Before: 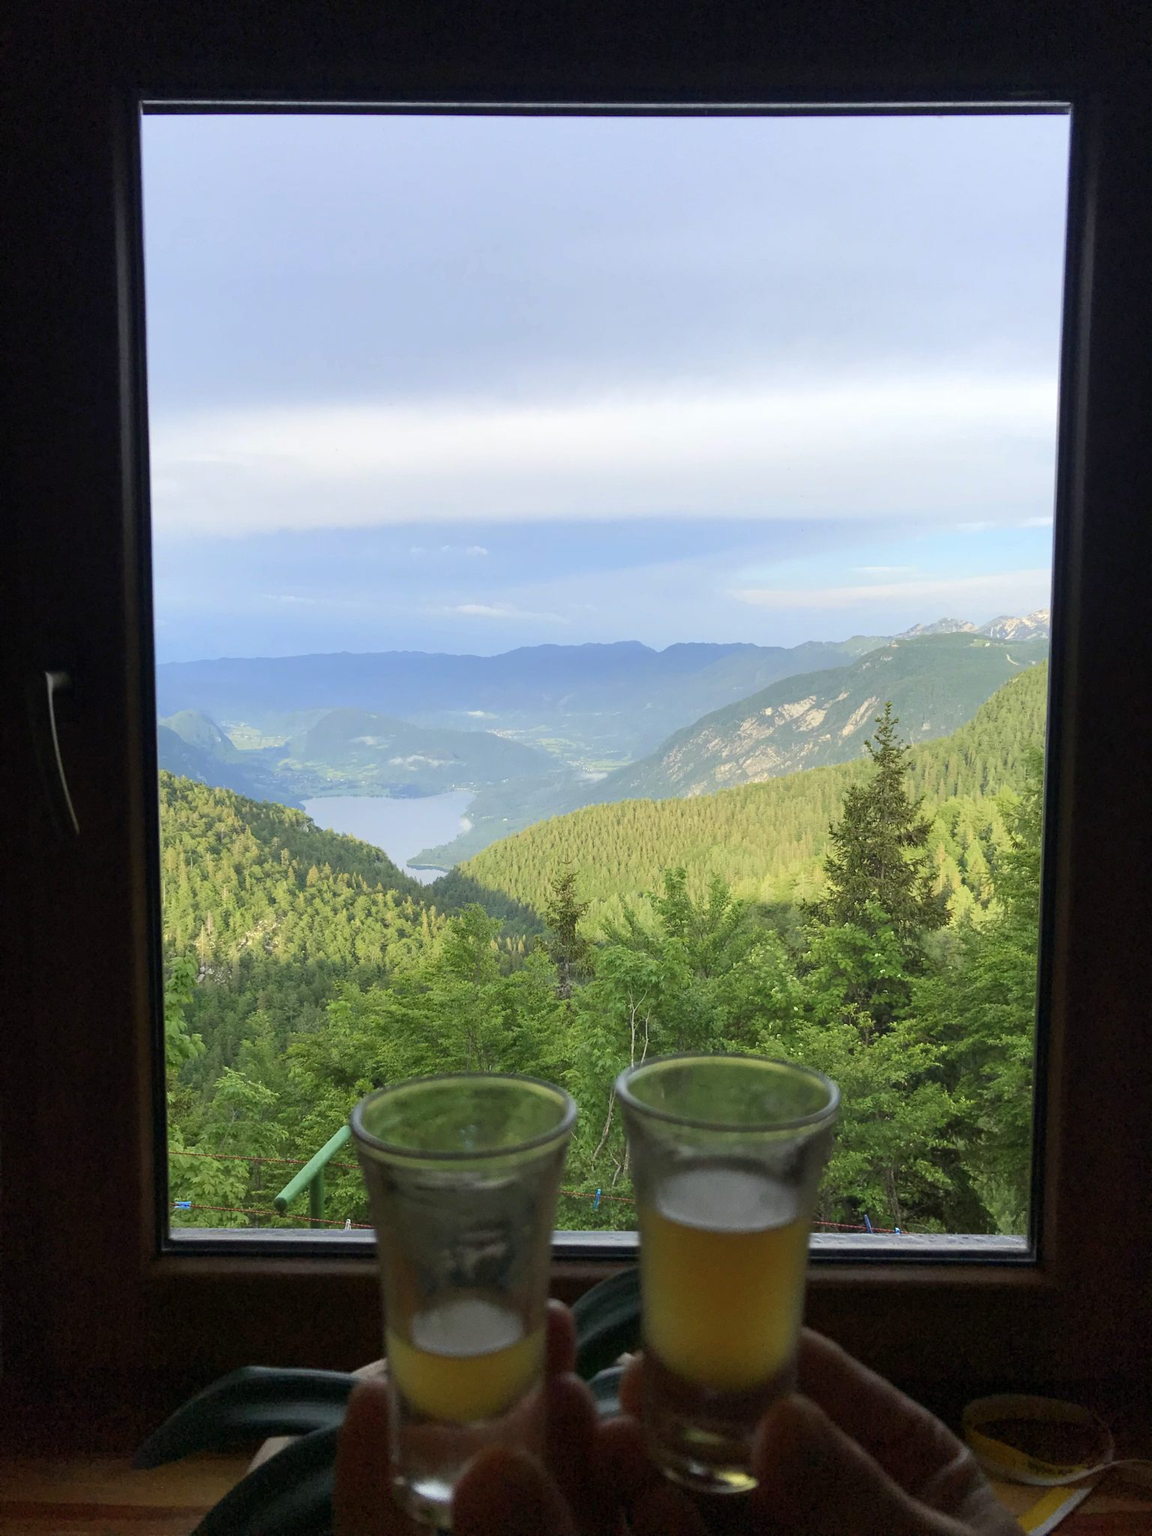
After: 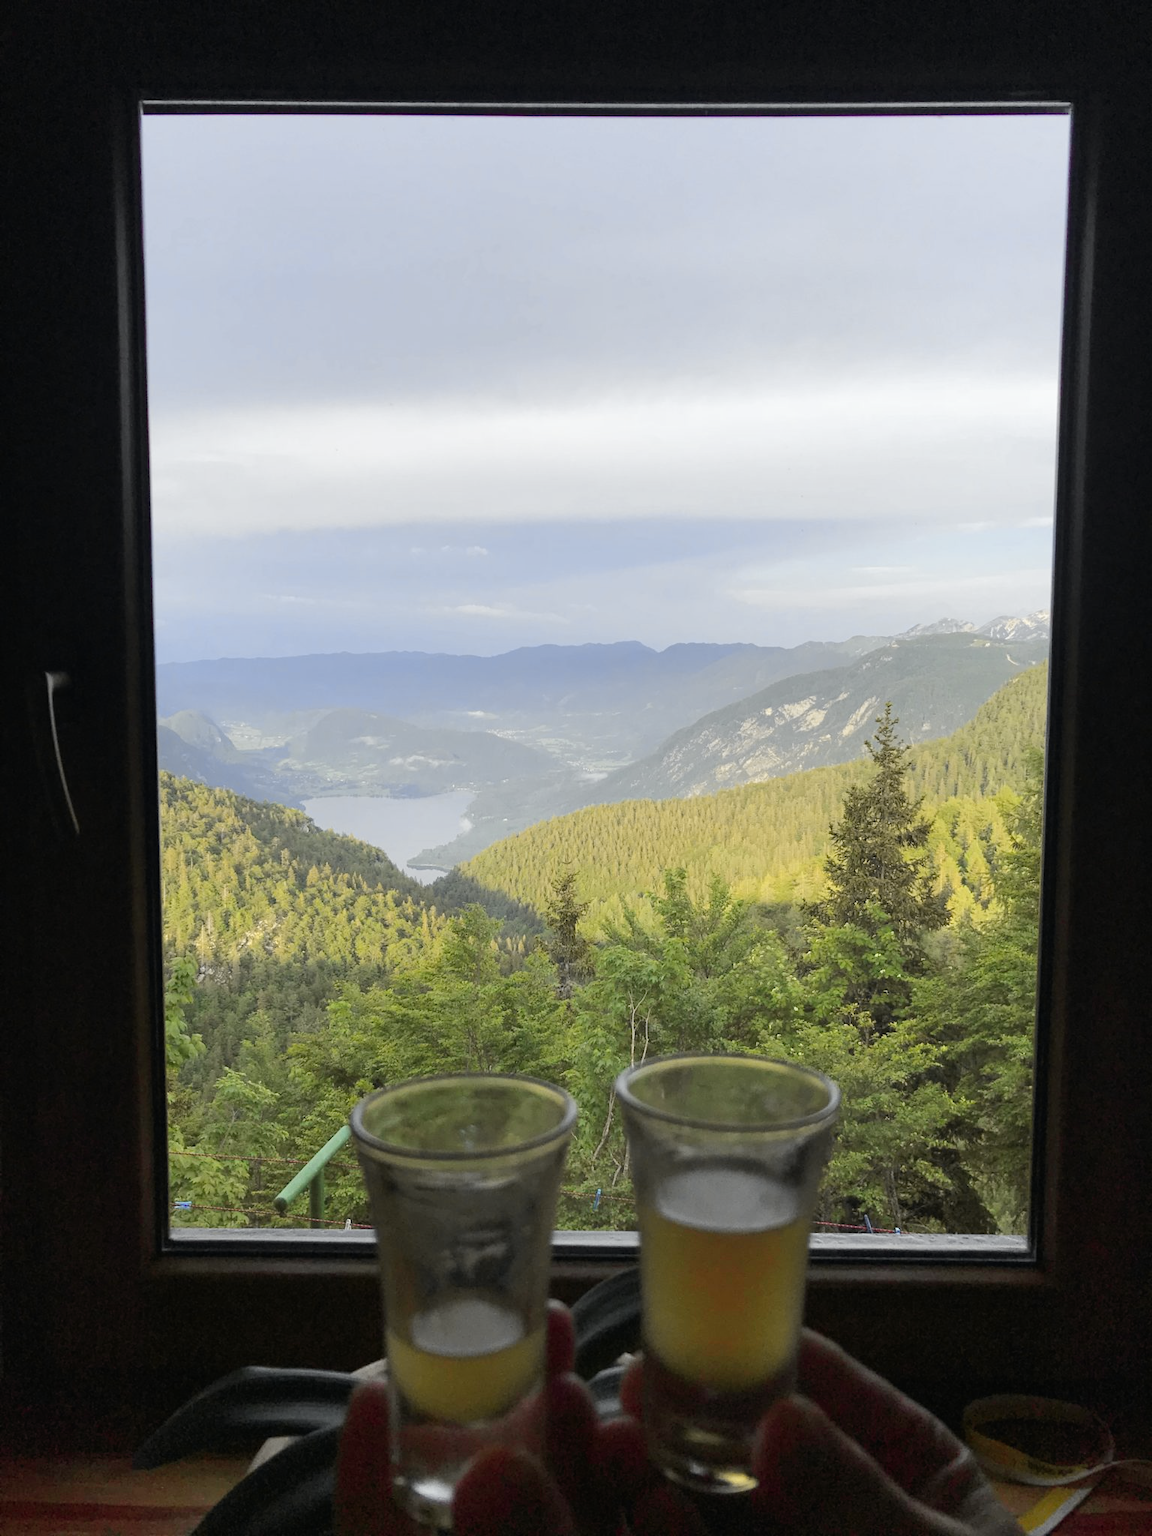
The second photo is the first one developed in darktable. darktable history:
tone curve: curves: ch0 [(0, 0.012) (0.036, 0.035) (0.274, 0.288) (0.504, 0.536) (0.844, 0.84) (1, 0.983)]; ch1 [(0, 0) (0.389, 0.403) (0.462, 0.486) (0.499, 0.498) (0.511, 0.502) (0.536, 0.547) (0.567, 0.588) (0.626, 0.645) (0.749, 0.781) (1, 1)]; ch2 [(0, 0) (0.457, 0.486) (0.5, 0.5) (0.56, 0.551) (0.615, 0.607) (0.704, 0.732) (1, 1)], color space Lab, independent channels, preserve colors none
